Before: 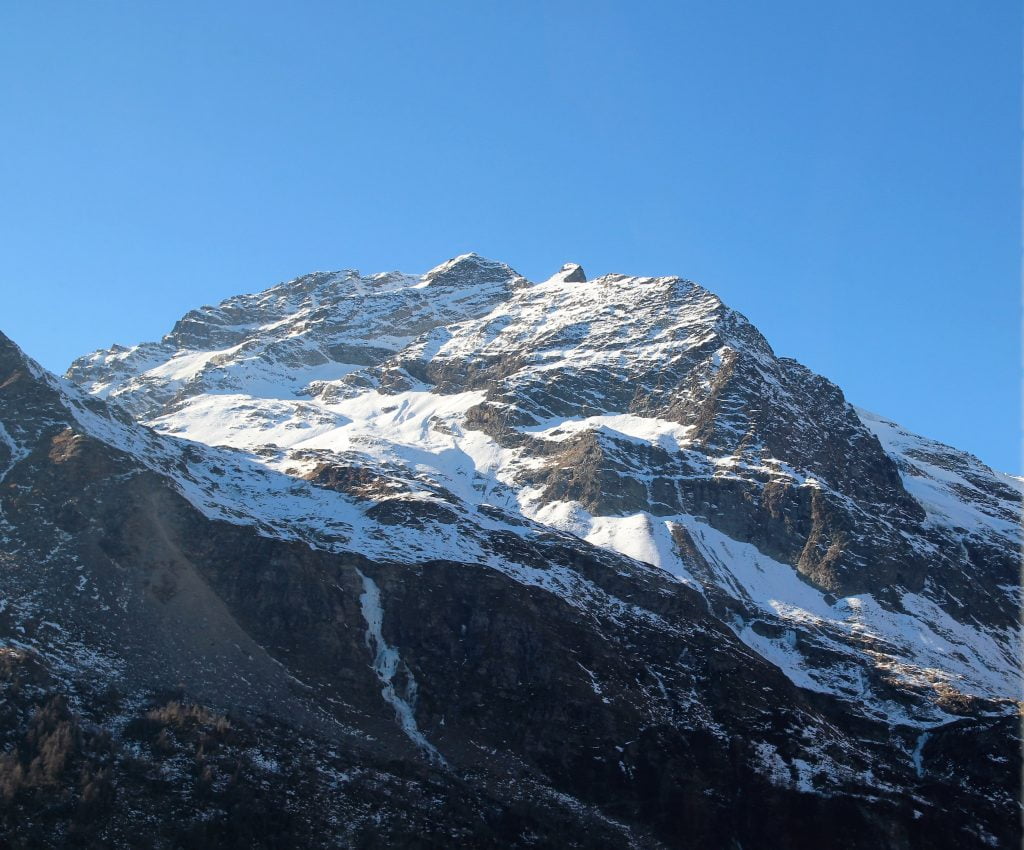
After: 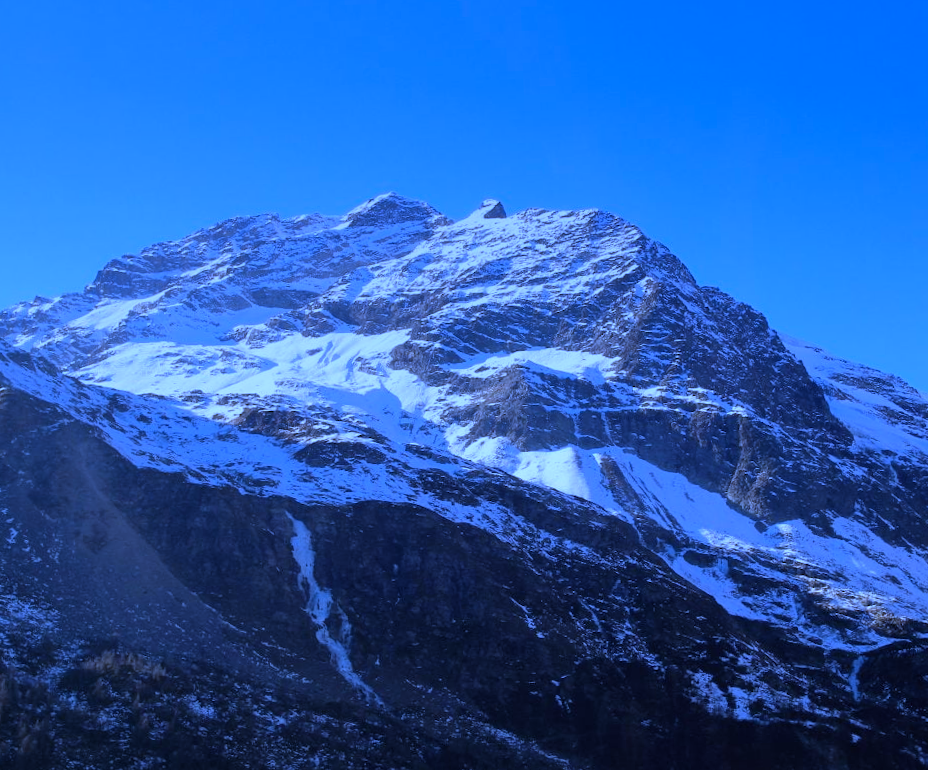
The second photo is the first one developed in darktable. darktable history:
white balance: red 0.766, blue 1.537
graduated density: hue 238.83°, saturation 50%
crop and rotate: angle 1.96°, left 5.673%, top 5.673%
